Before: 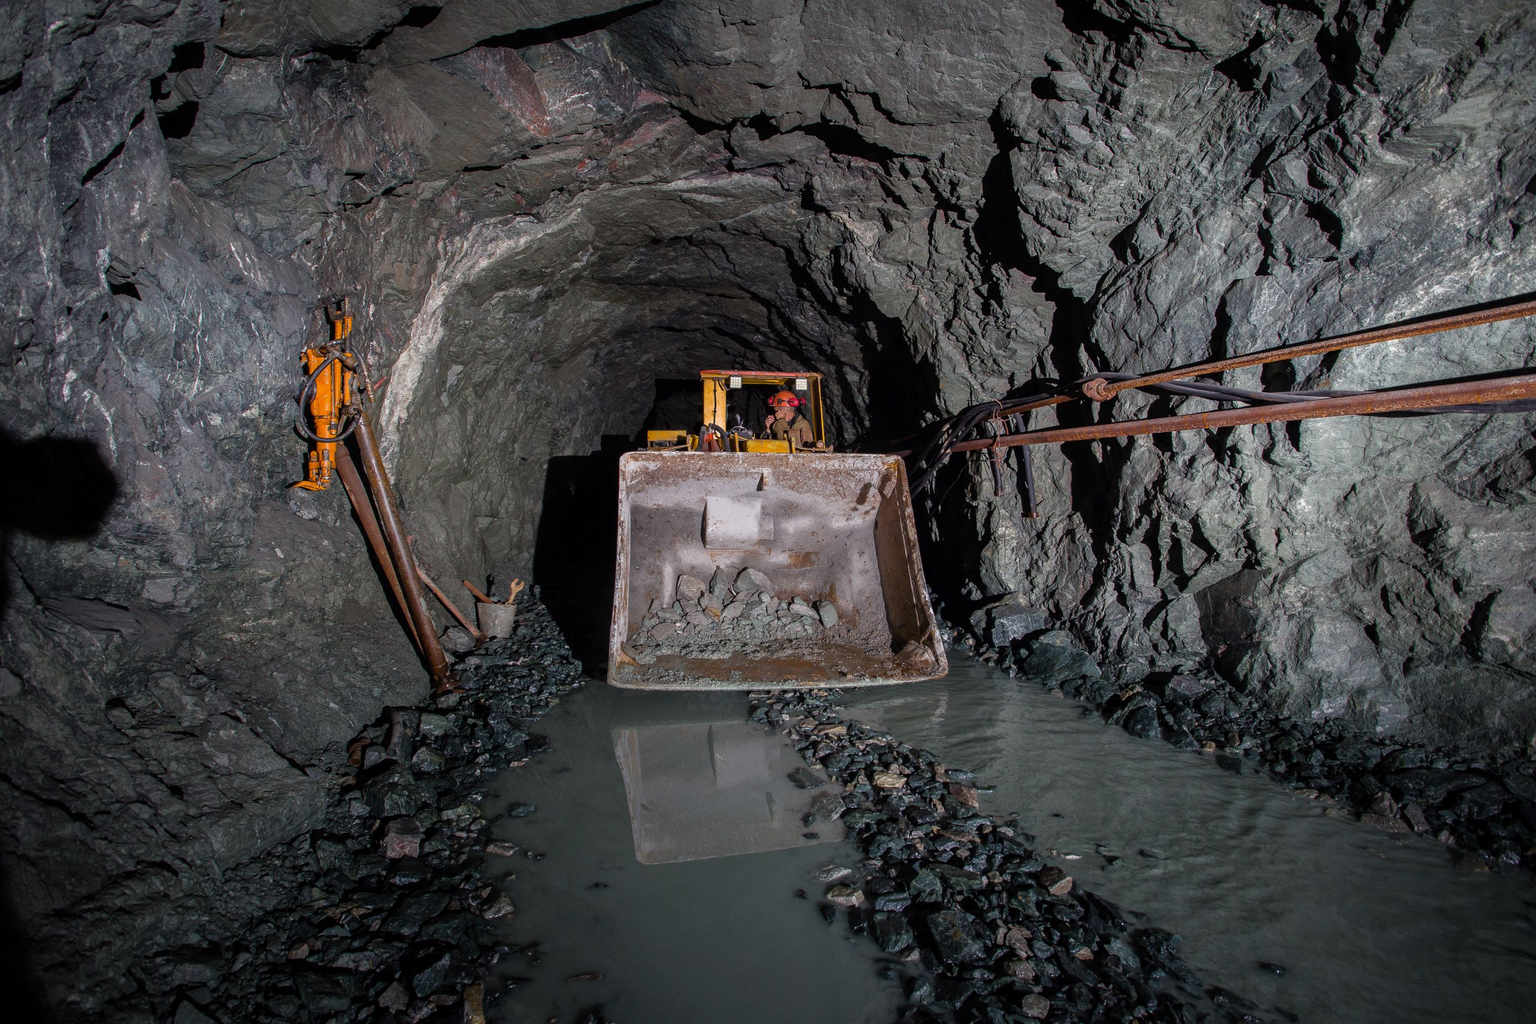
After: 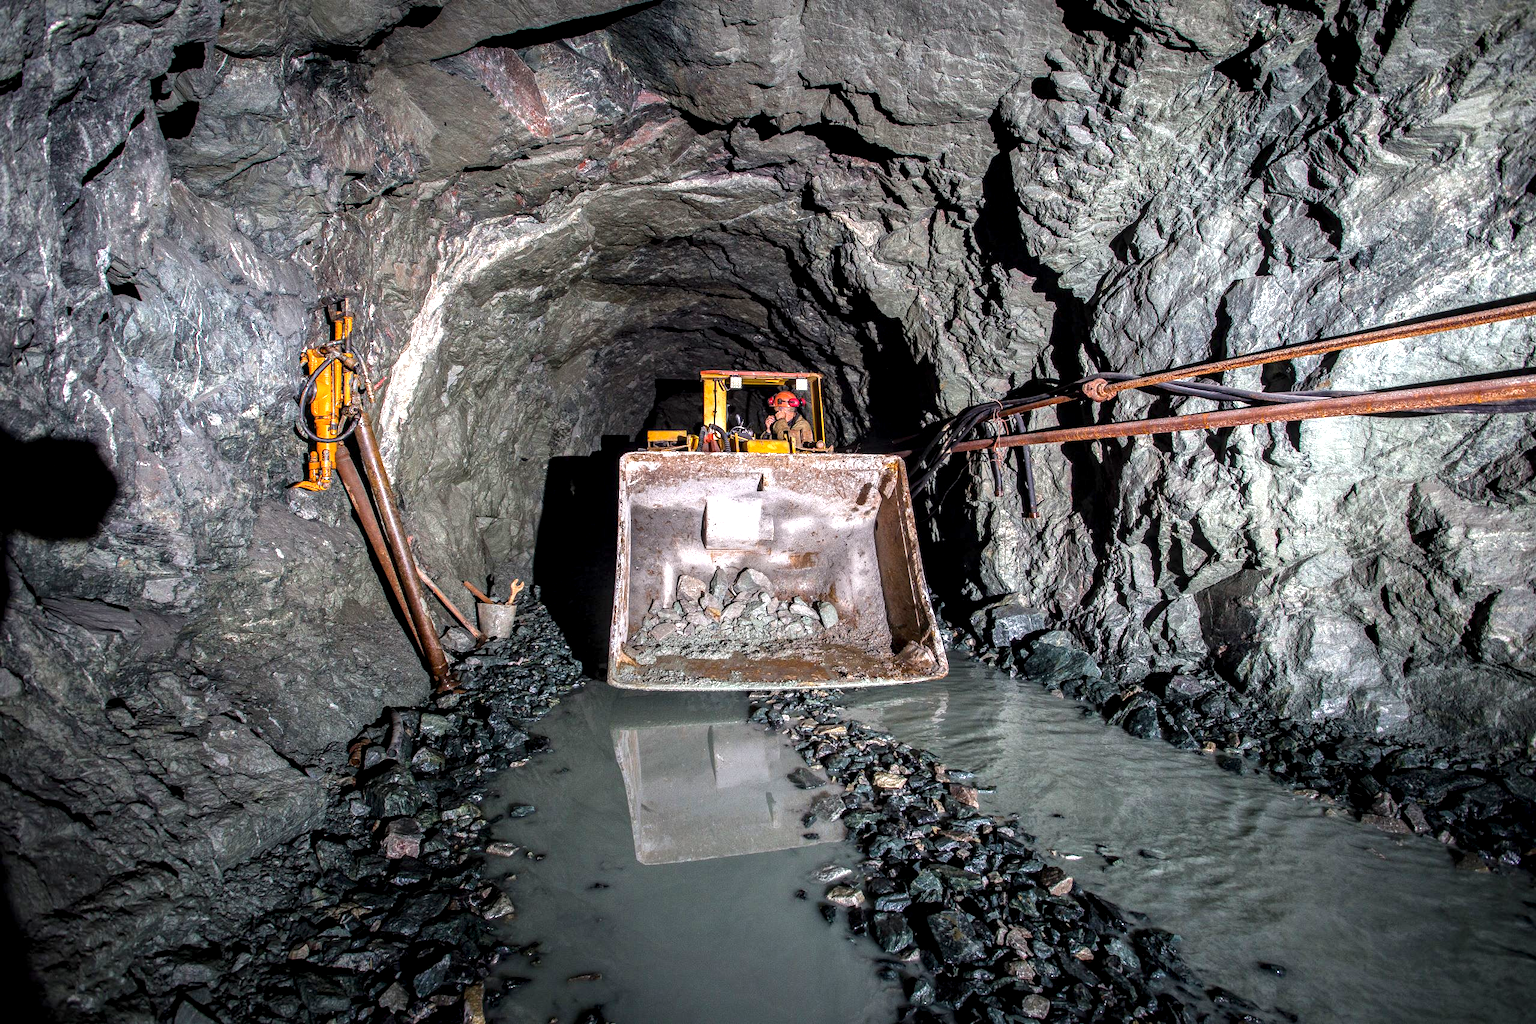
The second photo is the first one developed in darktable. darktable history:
local contrast: detail 150%
exposure: black level correction 0, exposure 1.1 EV, compensate highlight preservation false
contrast brightness saturation: contrast 0.04, saturation 0.07
